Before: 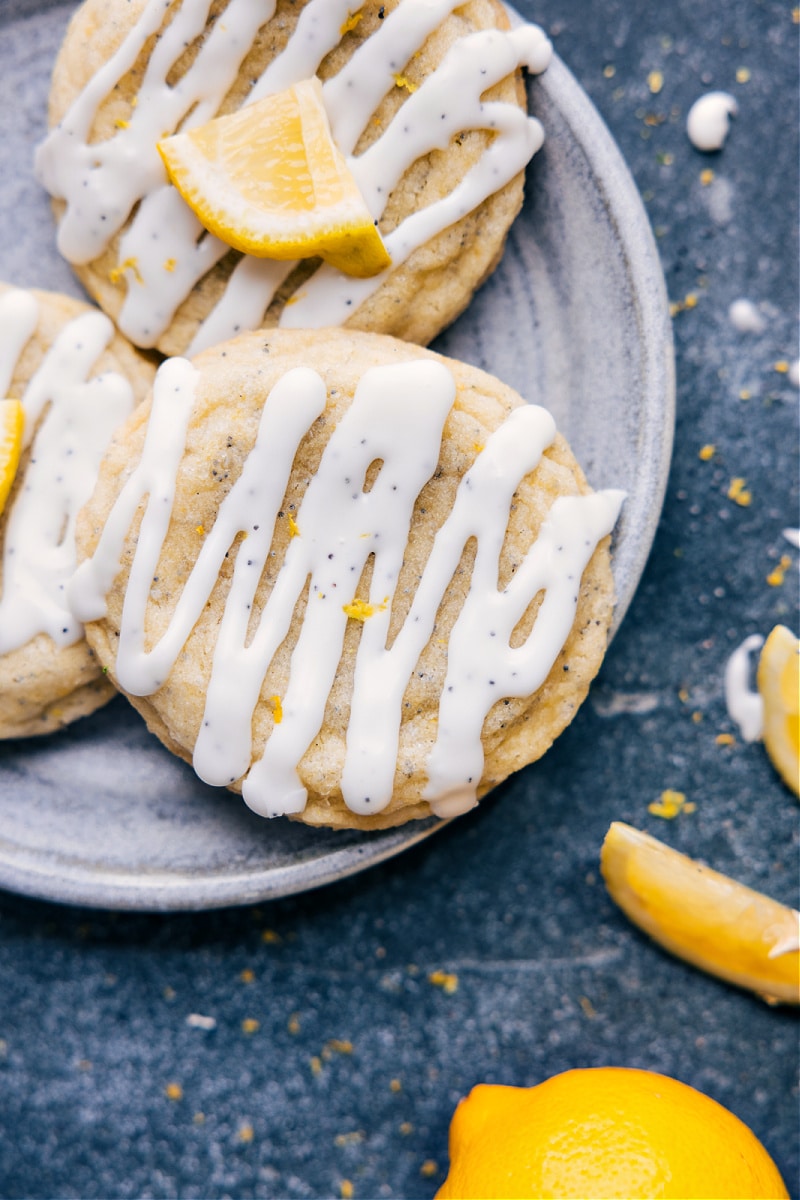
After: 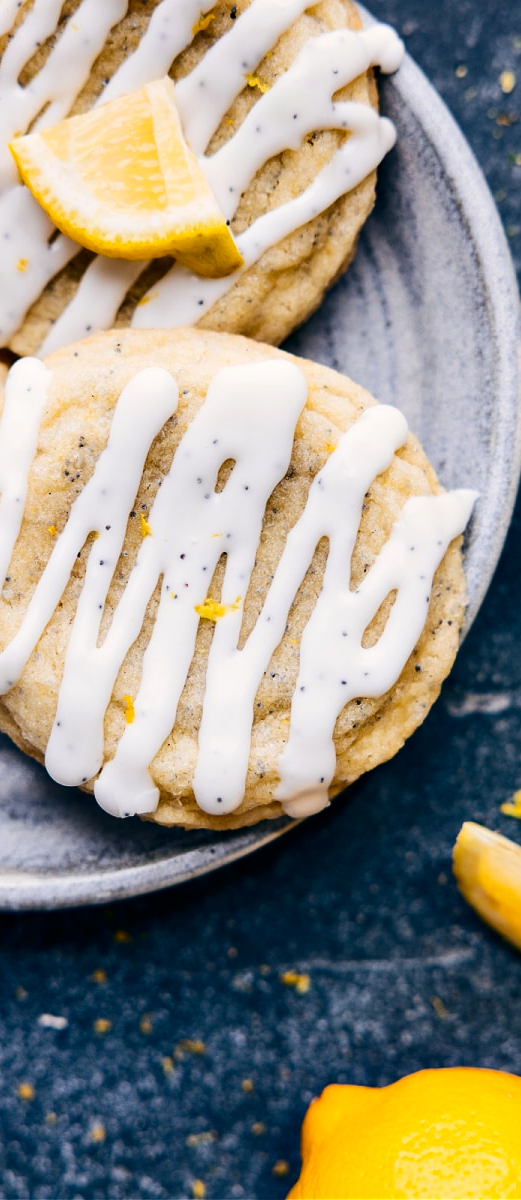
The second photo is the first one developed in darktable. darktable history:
crop and rotate: left 18.535%, right 16.237%
contrast brightness saturation: contrast 0.2, brightness -0.105, saturation 0.101
